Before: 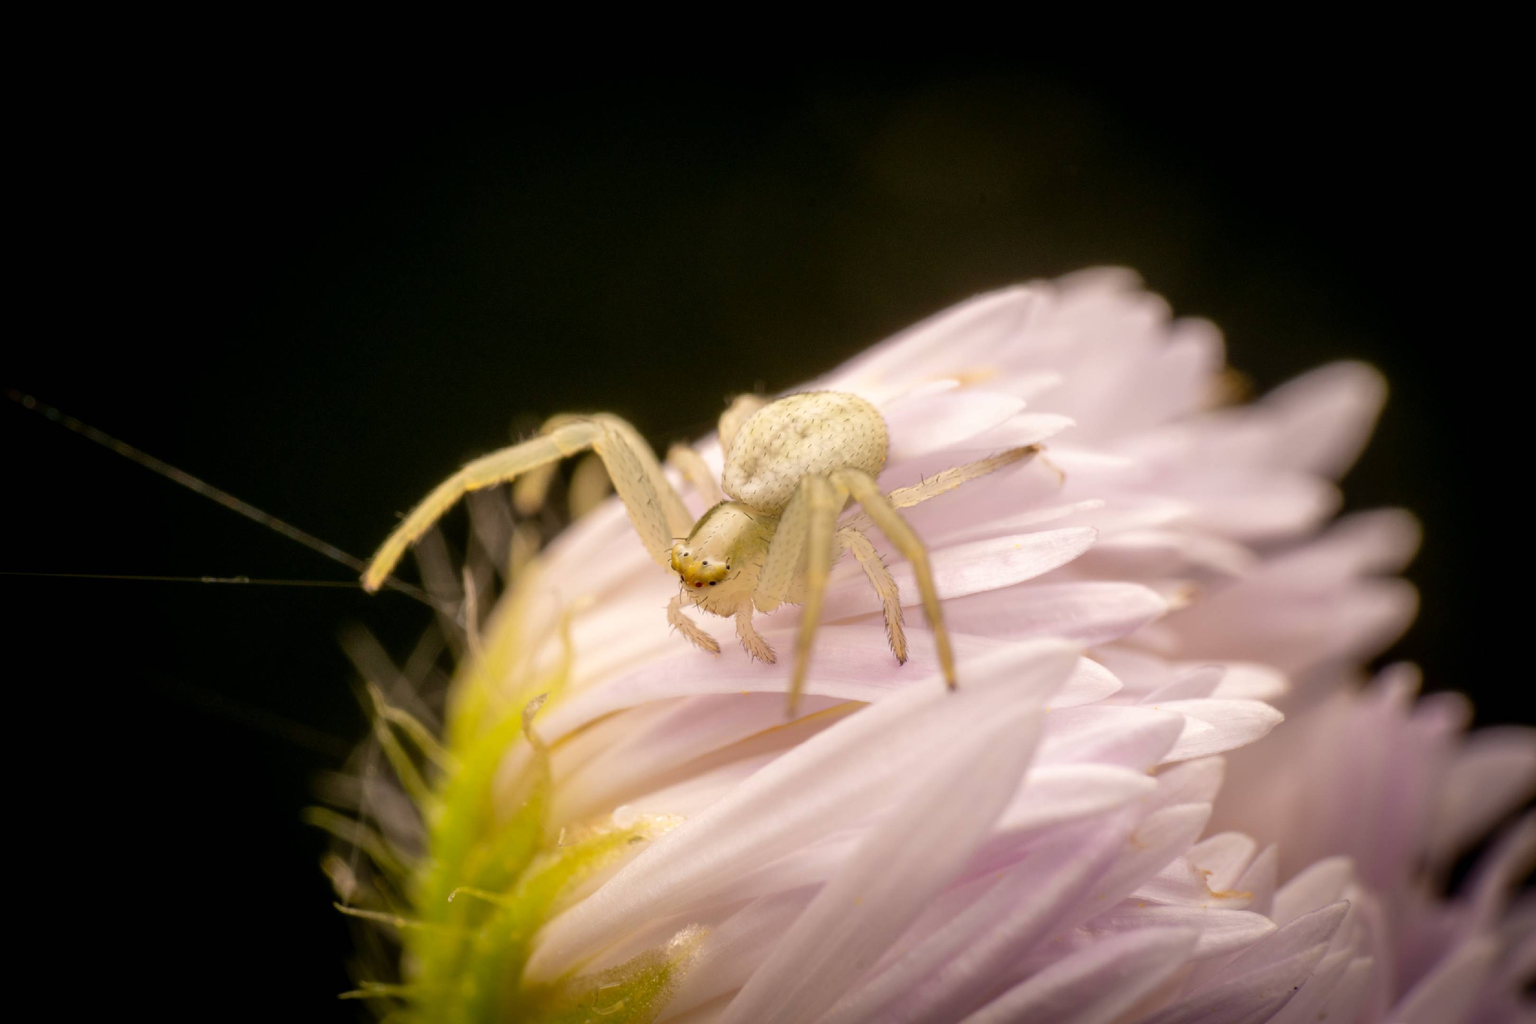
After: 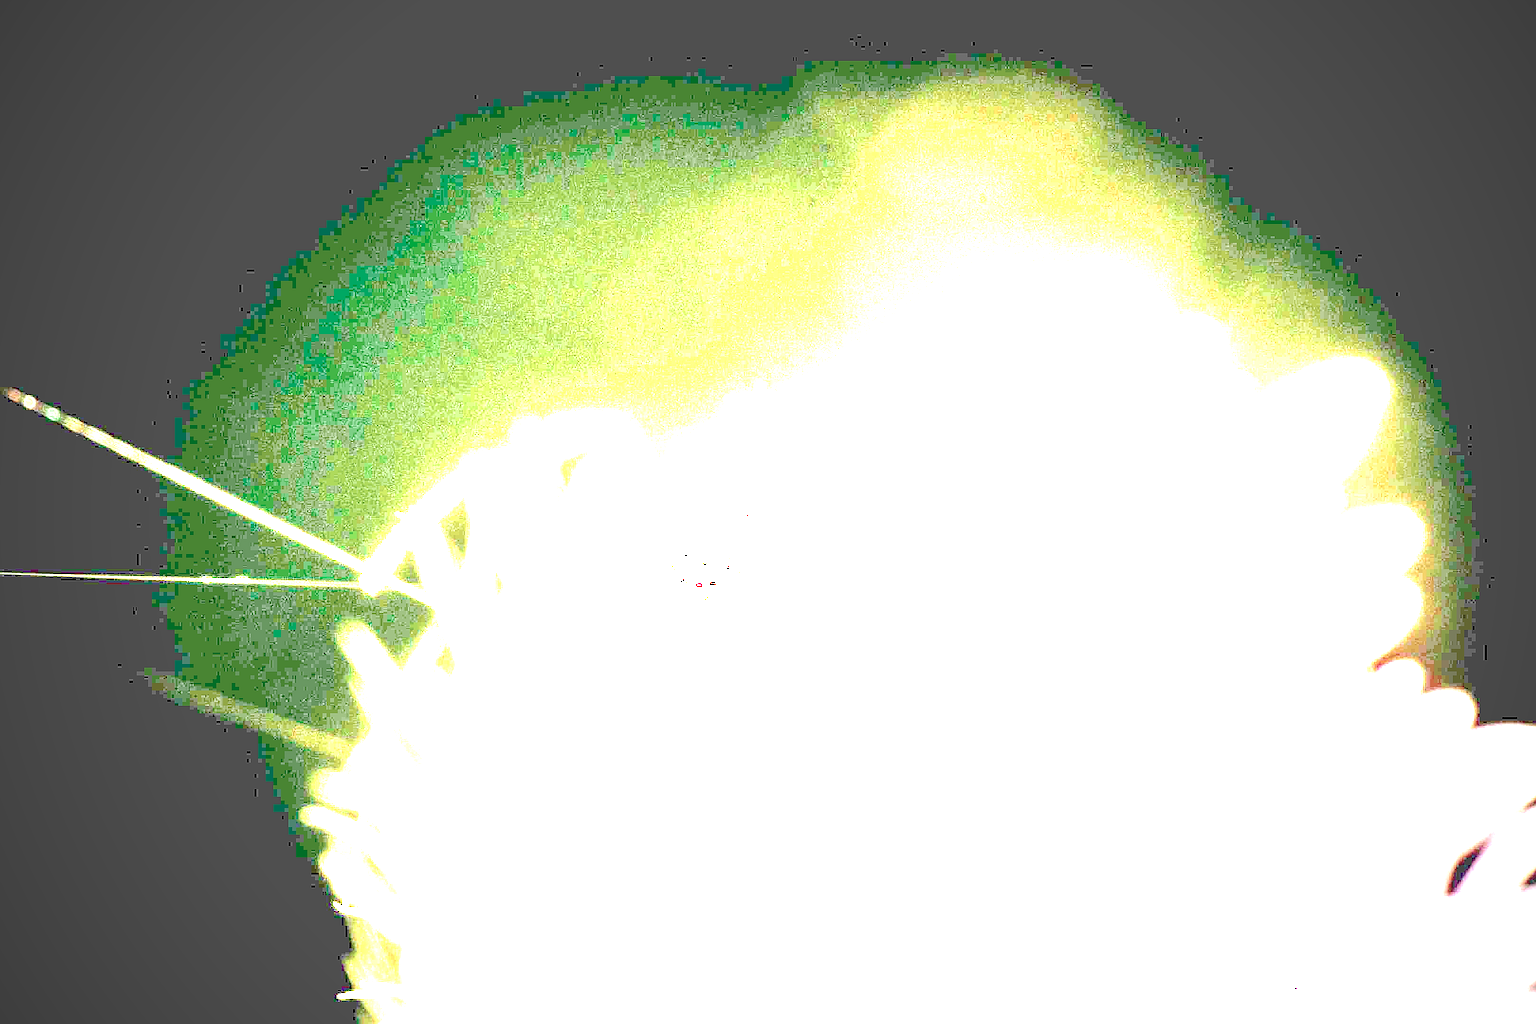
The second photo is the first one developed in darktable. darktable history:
exposure: exposure 8 EV, compensate highlight preservation false
vignetting: on, module defaults
sharpen: radius 1.4, amount 1.25, threshold 0.7
color contrast: blue-yellow contrast 0.7
